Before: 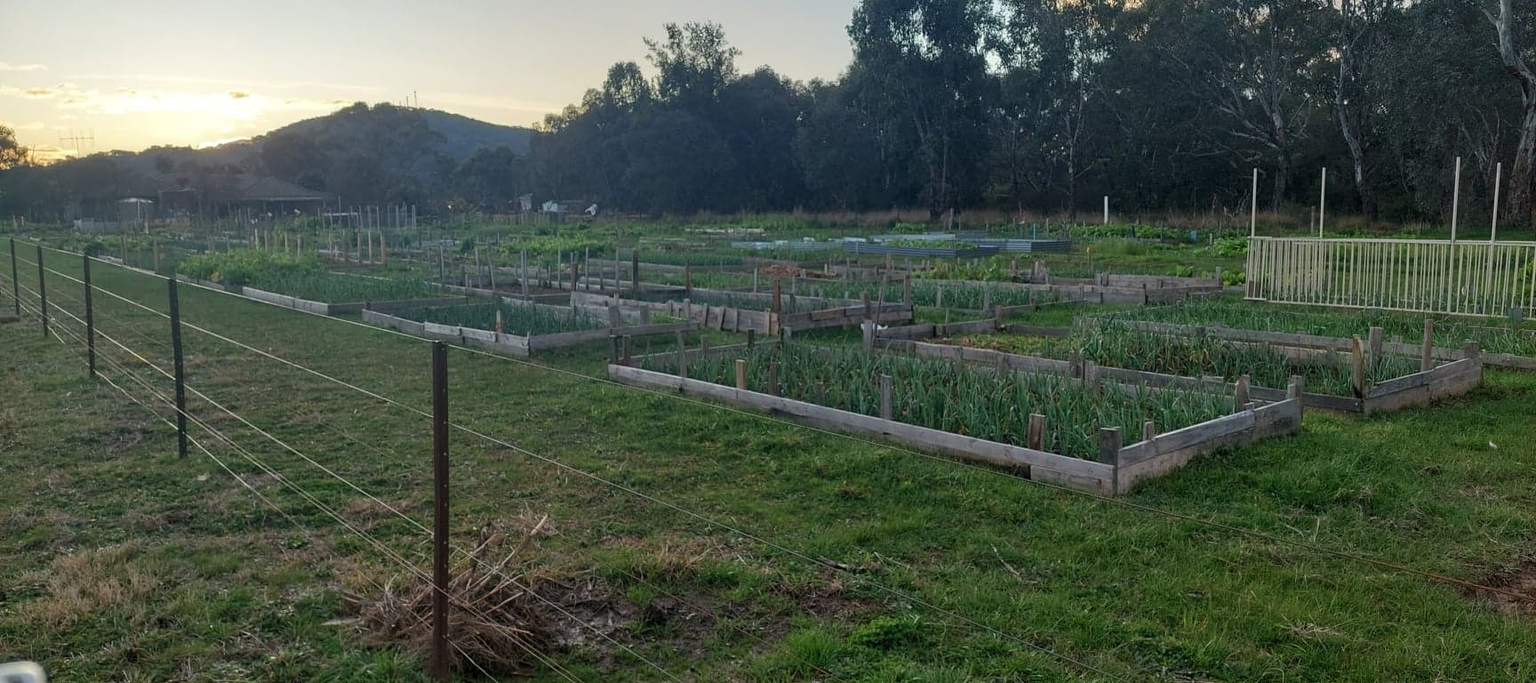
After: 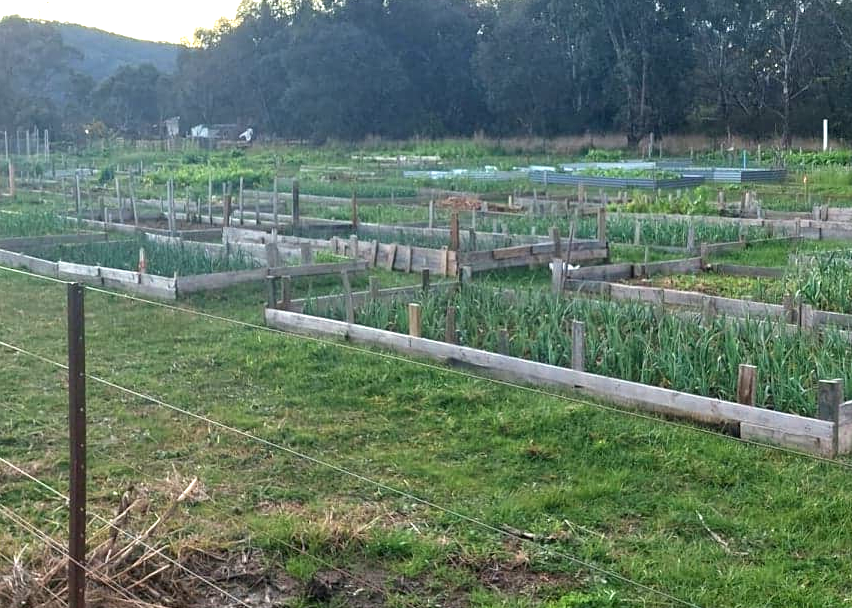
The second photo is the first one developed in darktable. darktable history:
exposure: black level correction 0, exposure 1.456 EV, compensate highlight preservation false
crop and rotate: angle 0.012°, left 24.236%, top 13.255%, right 26.411%, bottom 7.501%
